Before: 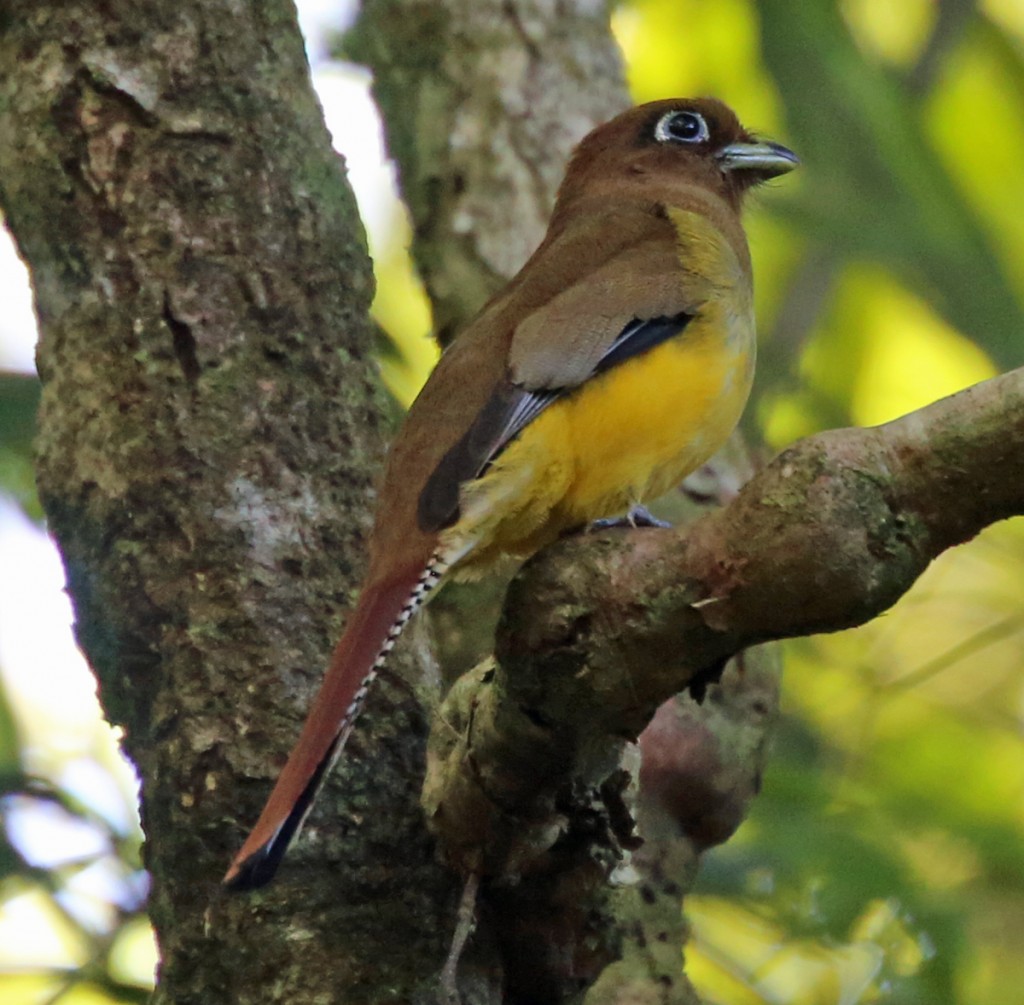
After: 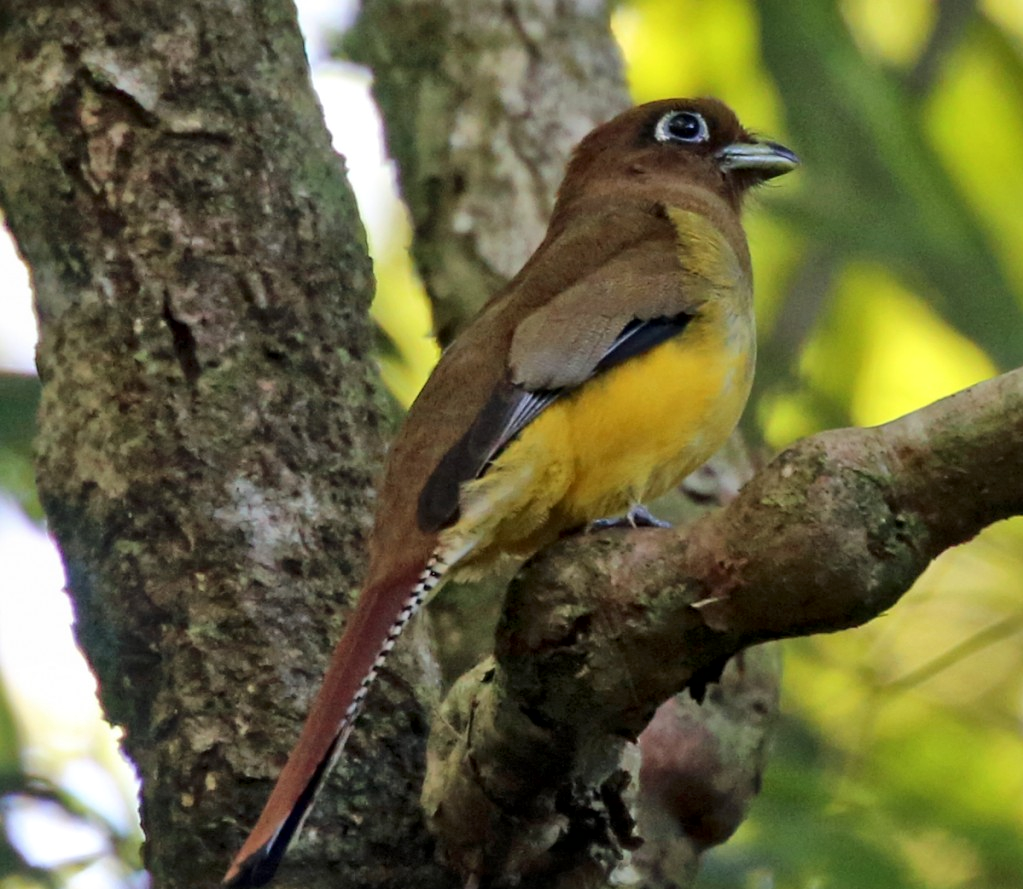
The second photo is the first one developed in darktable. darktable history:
crop and rotate: top 0%, bottom 11.49%
exposure: compensate highlight preservation false
local contrast: mode bilateral grid, contrast 20, coarseness 50, detail 140%, midtone range 0.2
